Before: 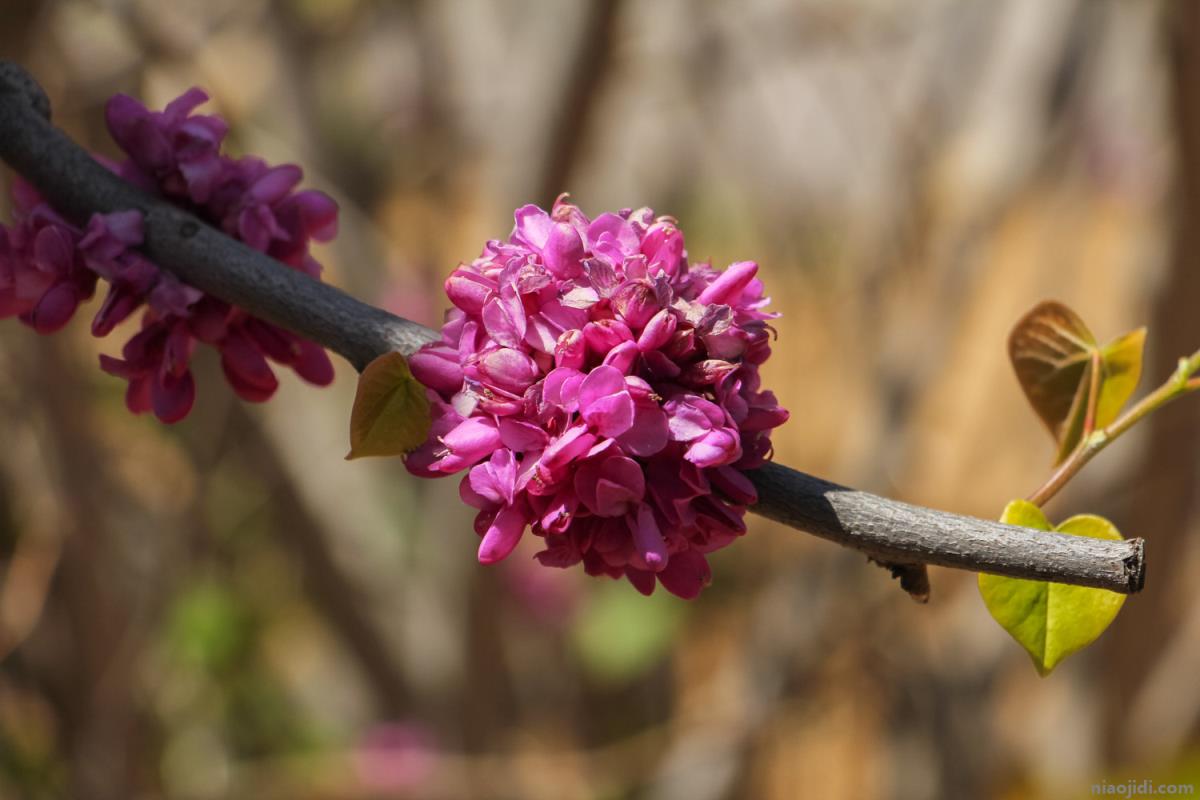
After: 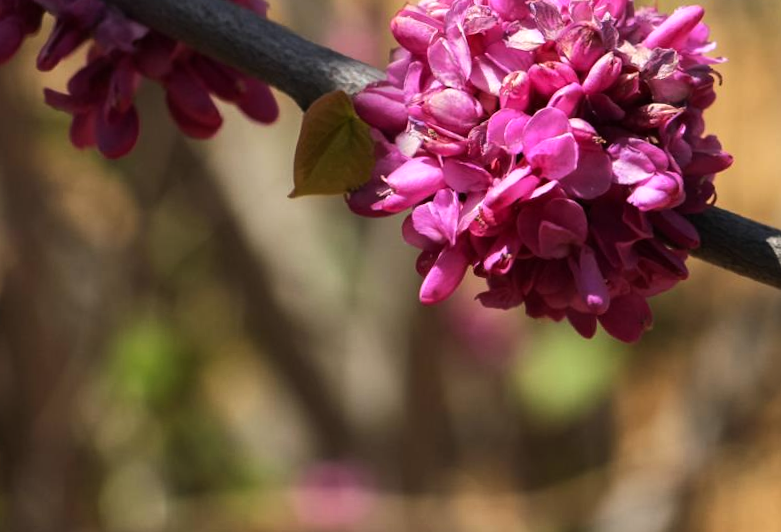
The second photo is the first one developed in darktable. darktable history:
crop and rotate: angle -0.908°, left 3.609%, top 31.893%, right 29.714%
tone equalizer: -8 EV -0.411 EV, -7 EV -0.41 EV, -6 EV -0.327 EV, -5 EV -0.22 EV, -3 EV 0.212 EV, -2 EV 0.33 EV, -1 EV 0.382 EV, +0 EV 0.417 EV, edges refinement/feathering 500, mask exposure compensation -1.57 EV, preserve details no
